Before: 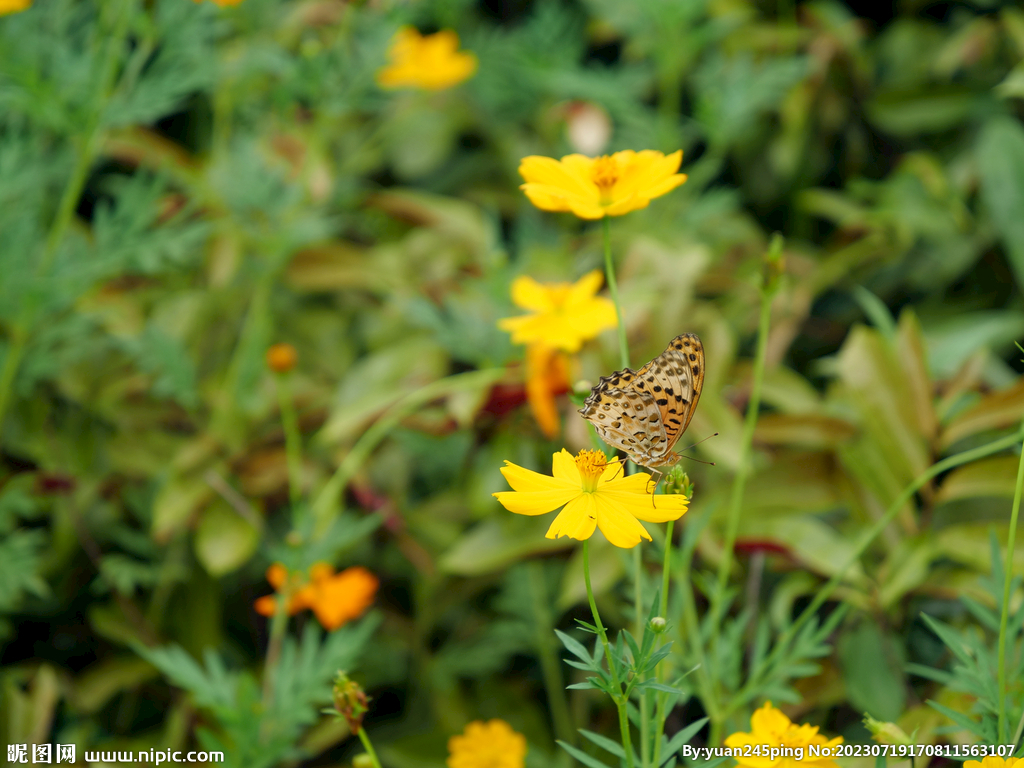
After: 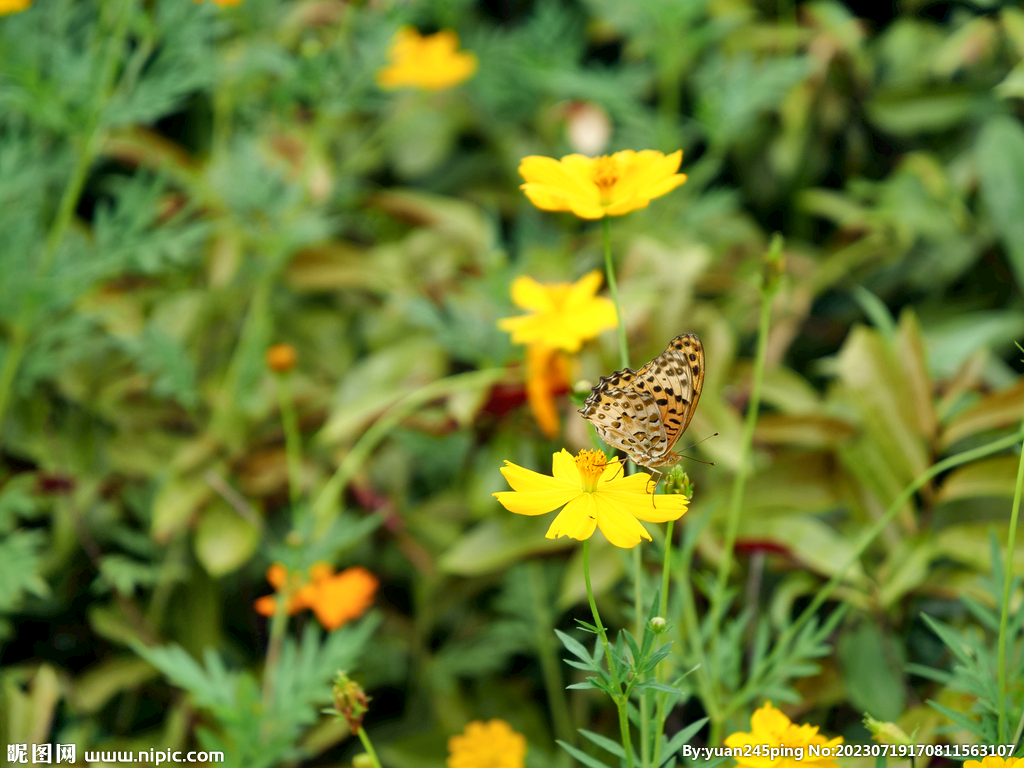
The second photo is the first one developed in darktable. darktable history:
exposure: exposure 0.198 EV, compensate exposure bias true, compensate highlight preservation false
shadows and highlights: shadows 75.5, highlights -61.03, soften with gaussian
local contrast: mode bilateral grid, contrast 20, coarseness 50, detail 132%, midtone range 0.2
